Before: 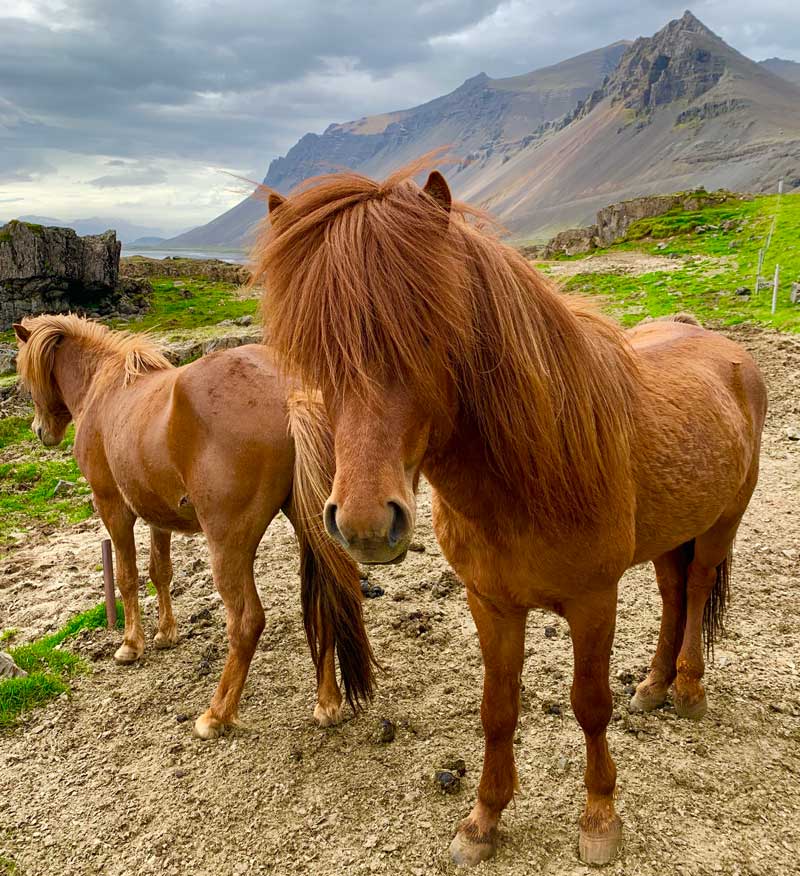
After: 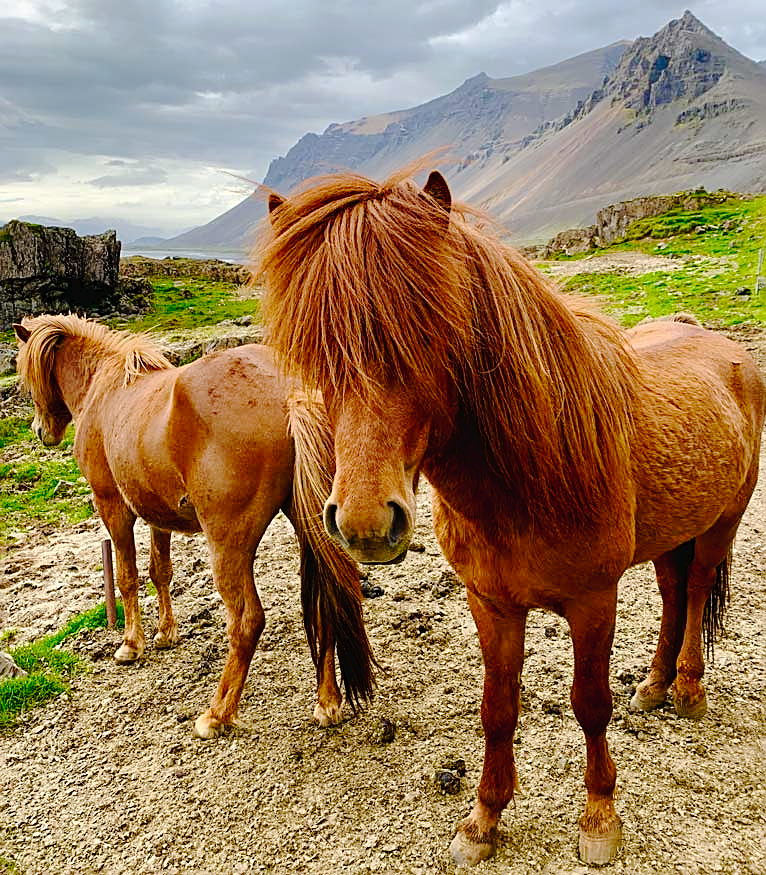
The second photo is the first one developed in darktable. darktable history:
sharpen: on, module defaults
tone curve: curves: ch0 [(0, 0) (0.003, 0.026) (0.011, 0.025) (0.025, 0.022) (0.044, 0.022) (0.069, 0.028) (0.1, 0.041) (0.136, 0.062) (0.177, 0.103) (0.224, 0.167) (0.277, 0.242) (0.335, 0.343) (0.399, 0.452) (0.468, 0.539) (0.543, 0.614) (0.623, 0.683) (0.709, 0.749) (0.801, 0.827) (0.898, 0.918) (1, 1)], preserve colors none
crop: right 4.126%, bottom 0.031%
